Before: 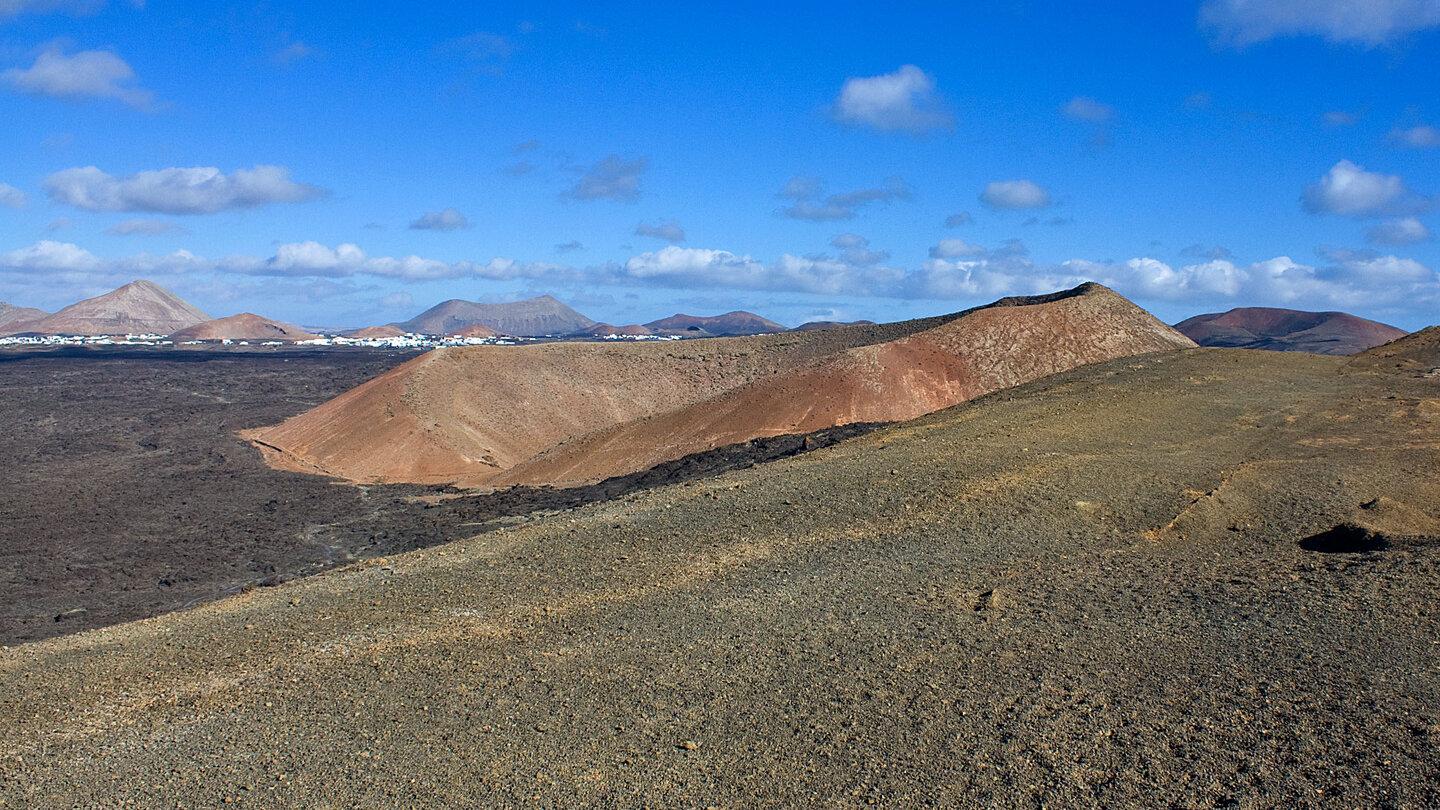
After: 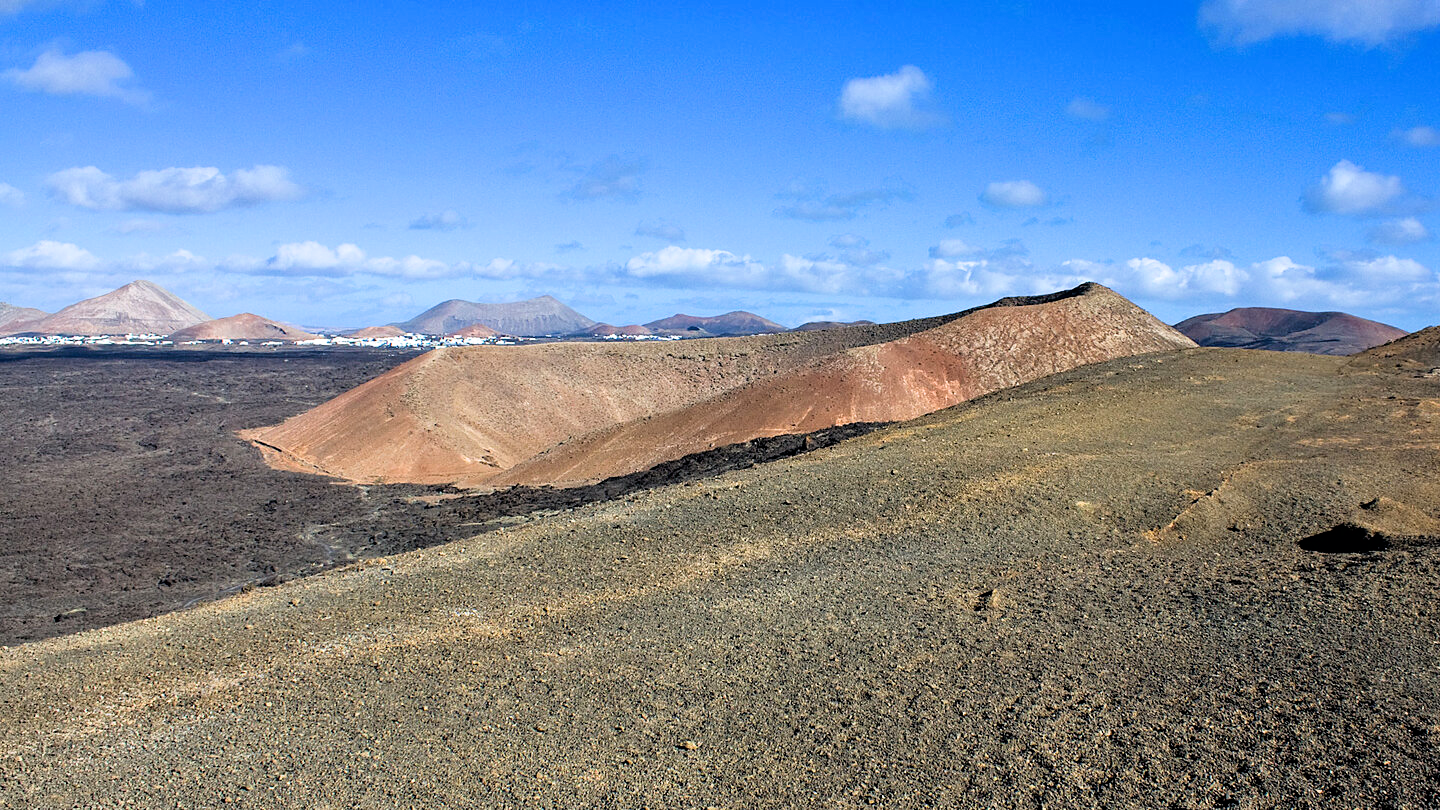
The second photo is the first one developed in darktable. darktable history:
filmic rgb: black relative exposure -4.93 EV, white relative exposure 2.84 EV, hardness 3.72
exposure: black level correction 0, exposure 0.5 EV, compensate exposure bias true, compensate highlight preservation false
